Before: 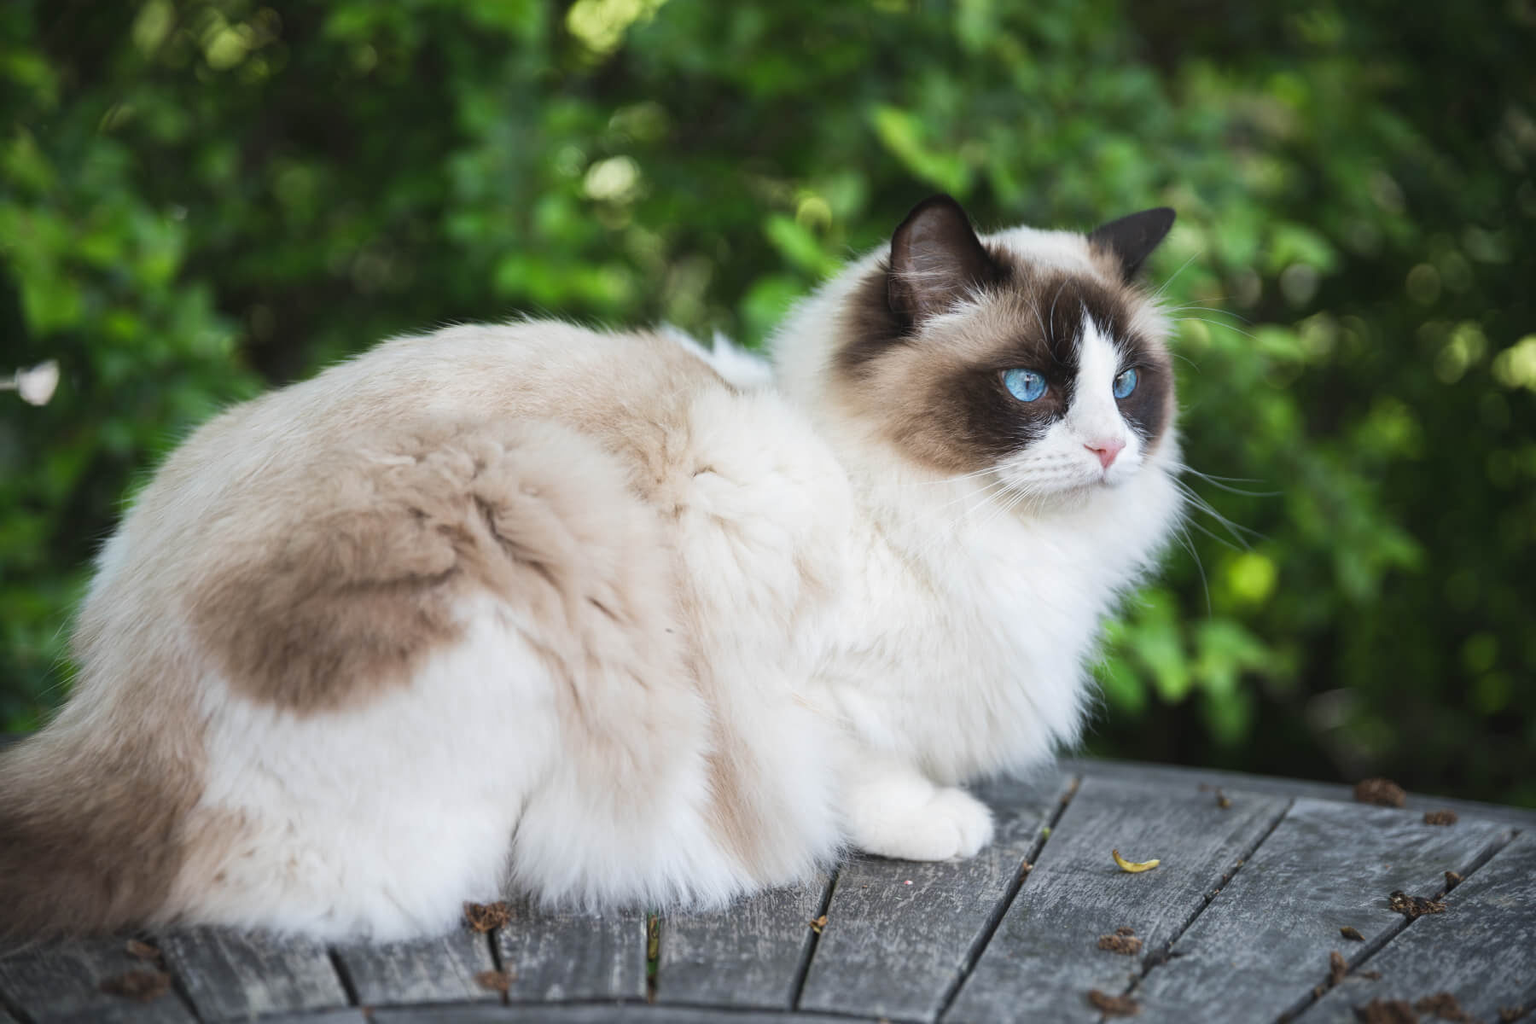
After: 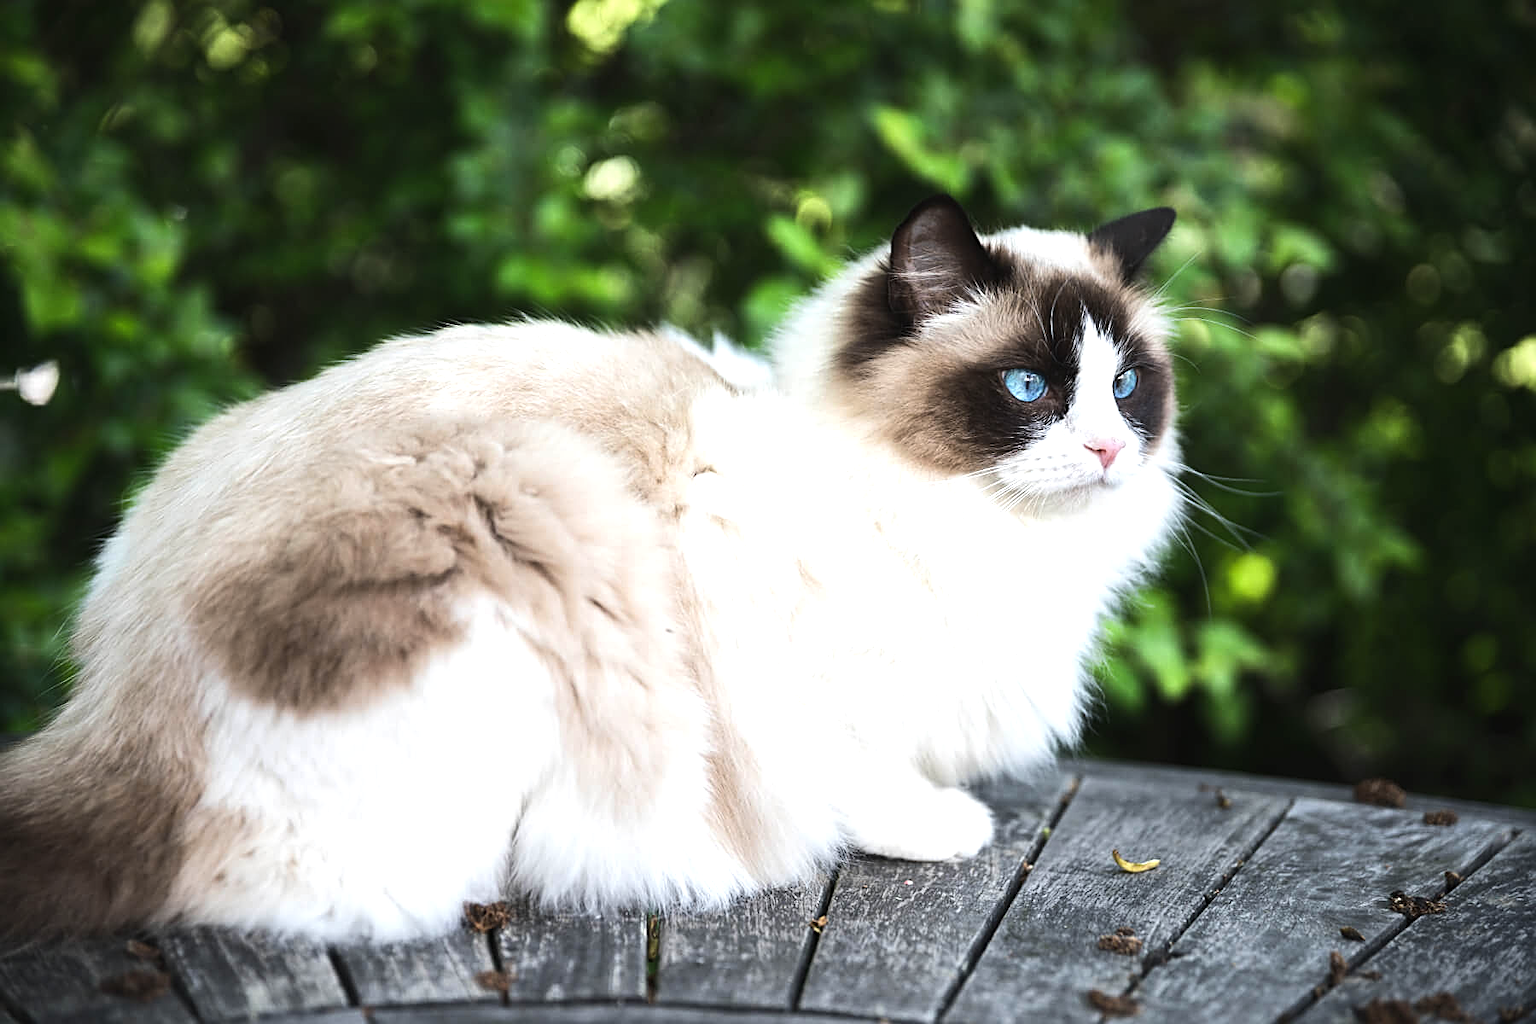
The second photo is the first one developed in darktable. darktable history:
tone equalizer: -8 EV -0.75 EV, -7 EV -0.7 EV, -6 EV -0.6 EV, -5 EV -0.4 EV, -3 EV 0.4 EV, -2 EV 0.6 EV, -1 EV 0.7 EV, +0 EV 0.75 EV, edges refinement/feathering 500, mask exposure compensation -1.57 EV, preserve details no
sharpen: amount 0.6
